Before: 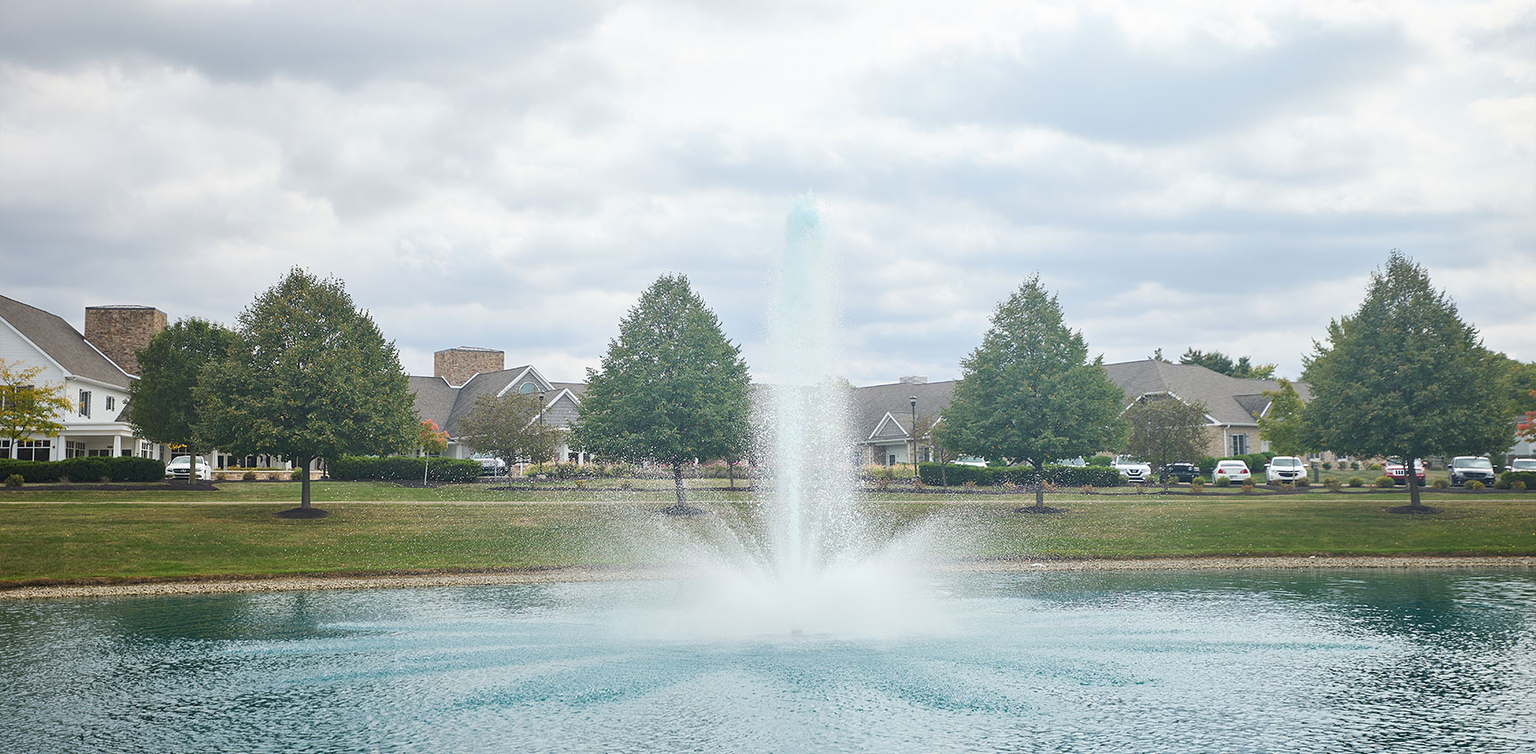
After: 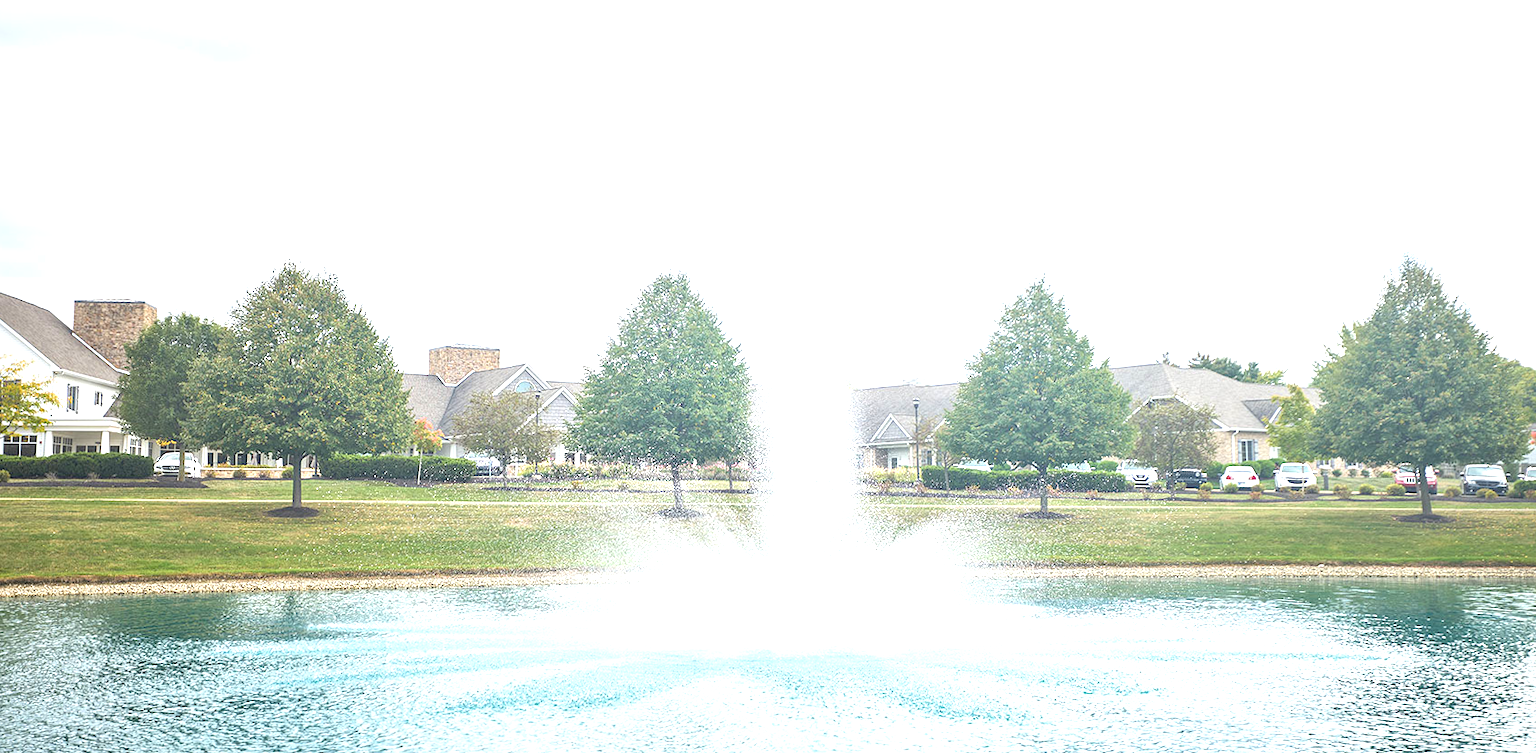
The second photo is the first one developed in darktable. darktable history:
contrast brightness saturation: brightness 0.13
crop and rotate: angle -0.5°
exposure: black level correction 0, exposure 1.2 EV, compensate exposure bias true, compensate highlight preservation false
local contrast: on, module defaults
